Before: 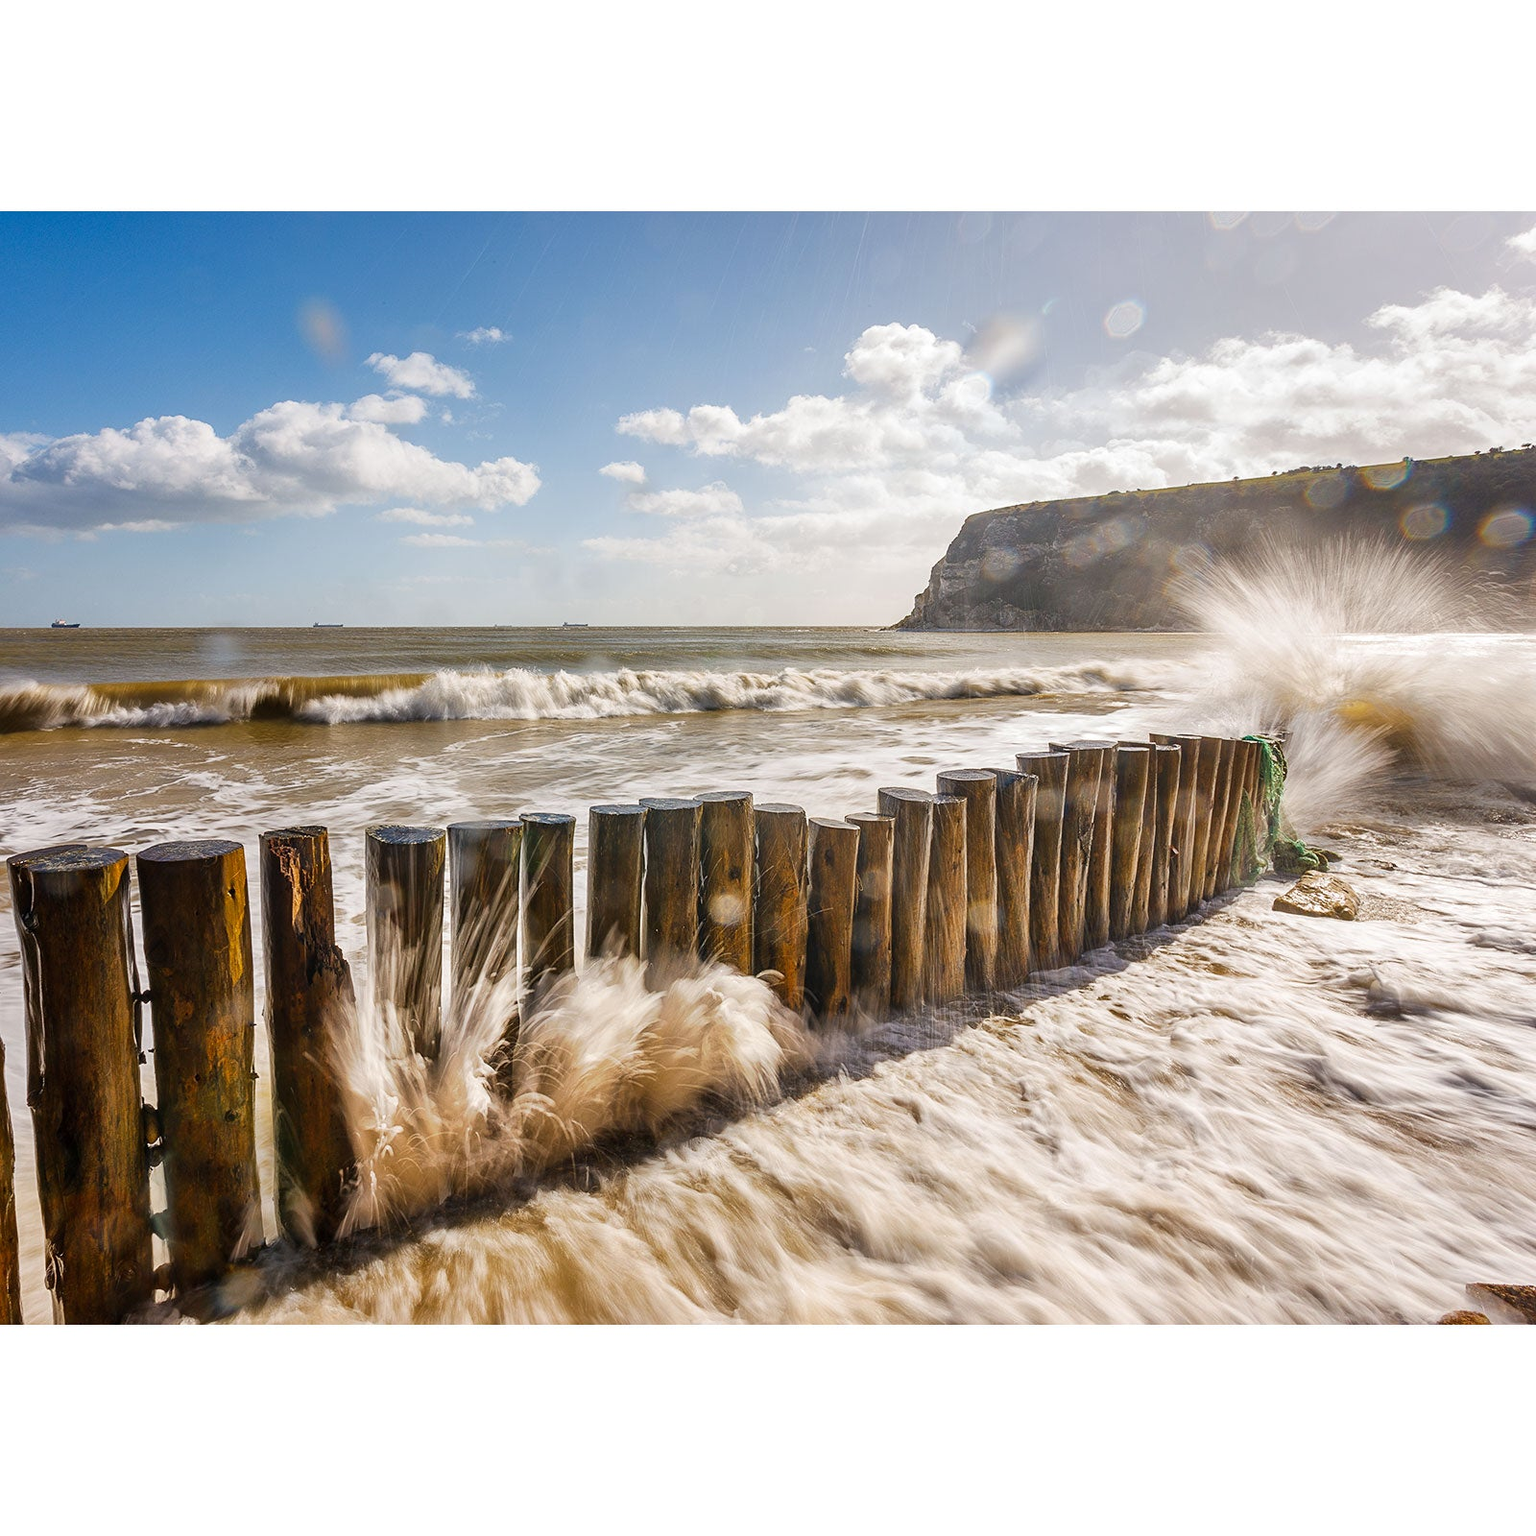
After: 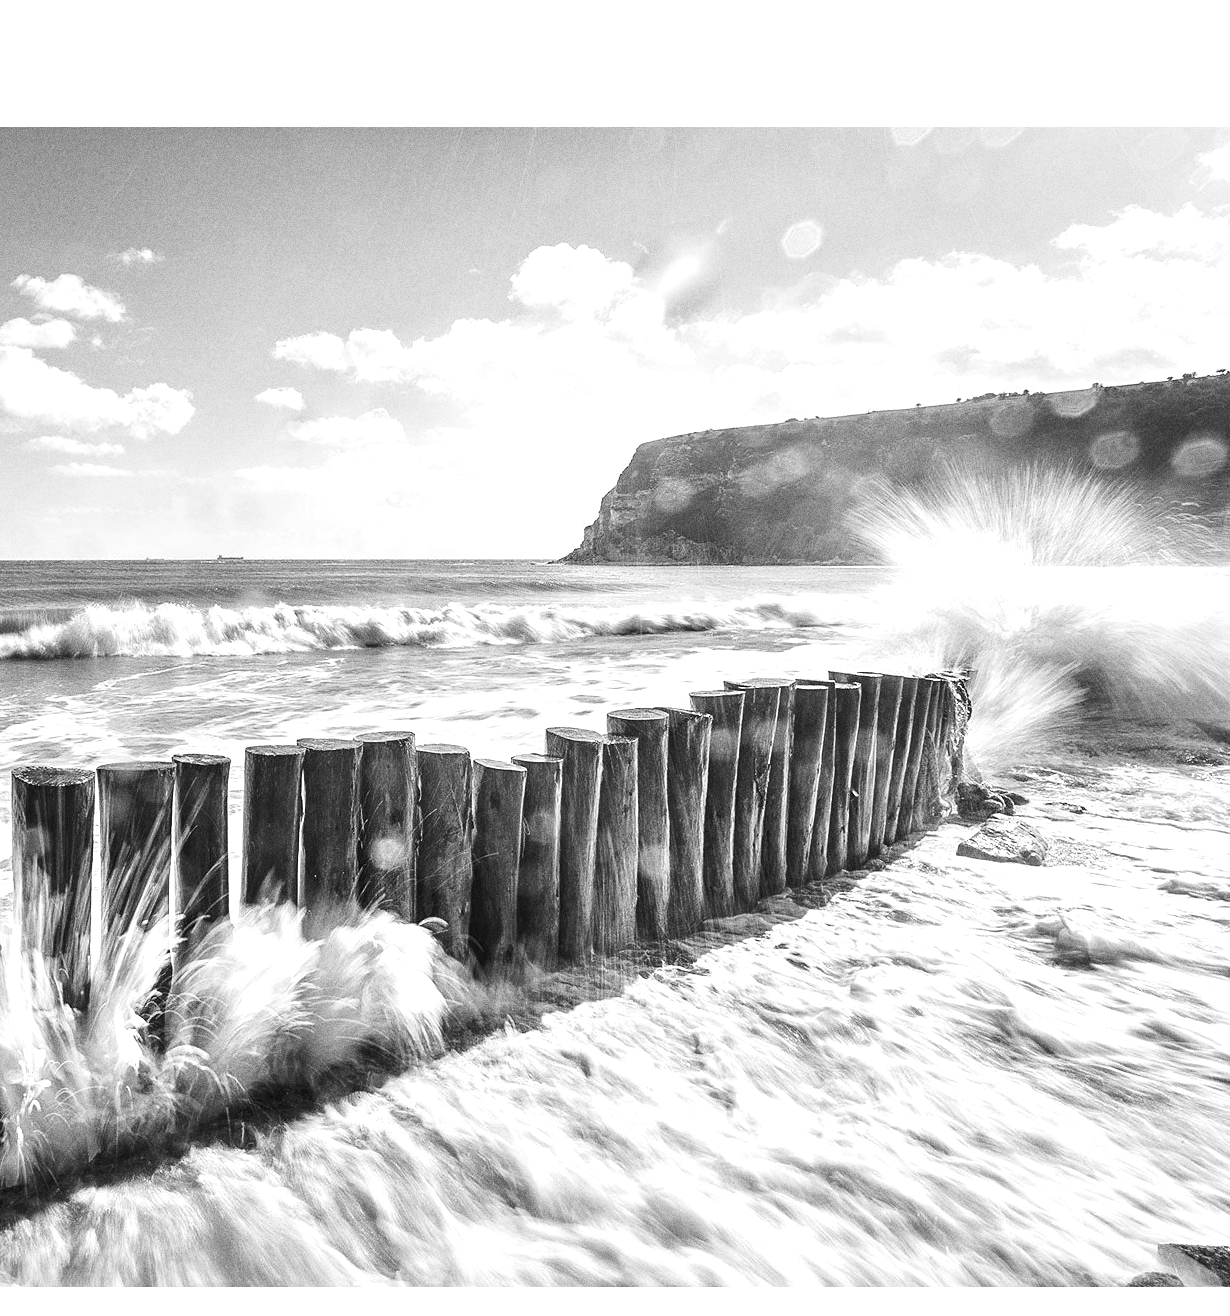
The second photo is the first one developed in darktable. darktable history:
crop: left 23.095%, top 5.827%, bottom 11.854%
white balance: red 1.127, blue 0.943
tone equalizer: -8 EV 0.001 EV, -7 EV -0.002 EV, -6 EV 0.002 EV, -5 EV -0.03 EV, -4 EV -0.116 EV, -3 EV -0.169 EV, -2 EV 0.24 EV, -1 EV 0.702 EV, +0 EV 0.493 EV
grain: coarseness 0.09 ISO, strength 40%
monochrome: on, module defaults
